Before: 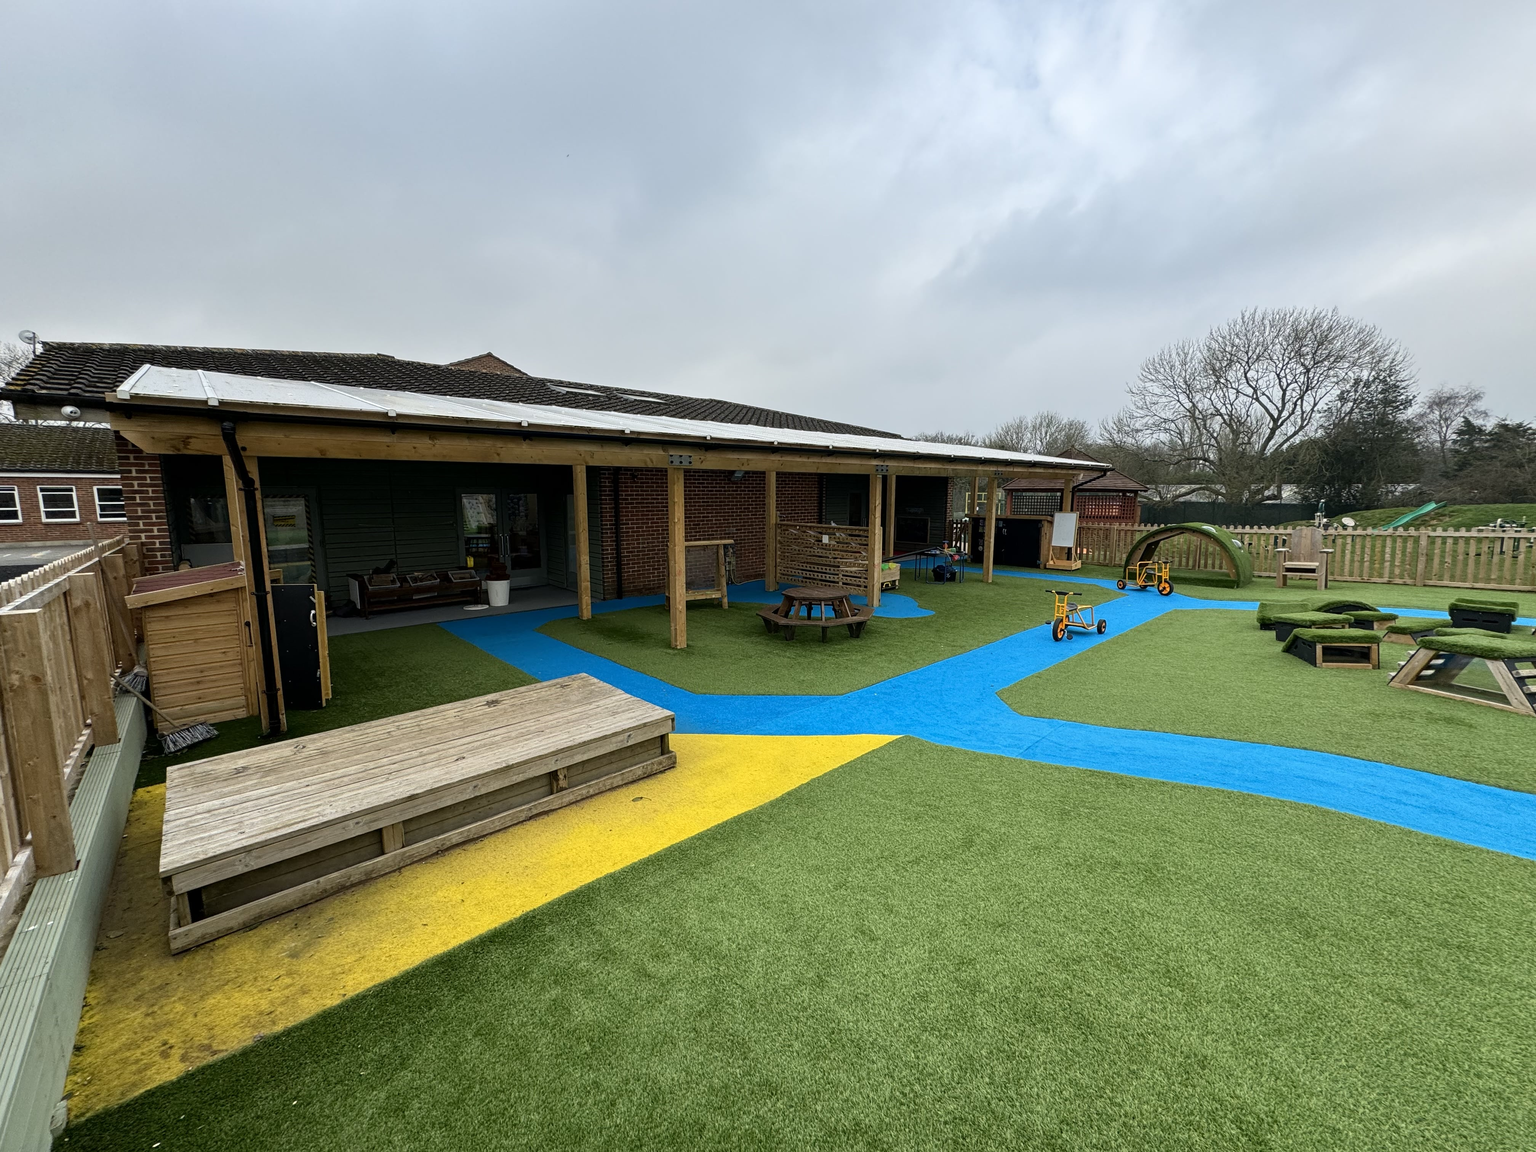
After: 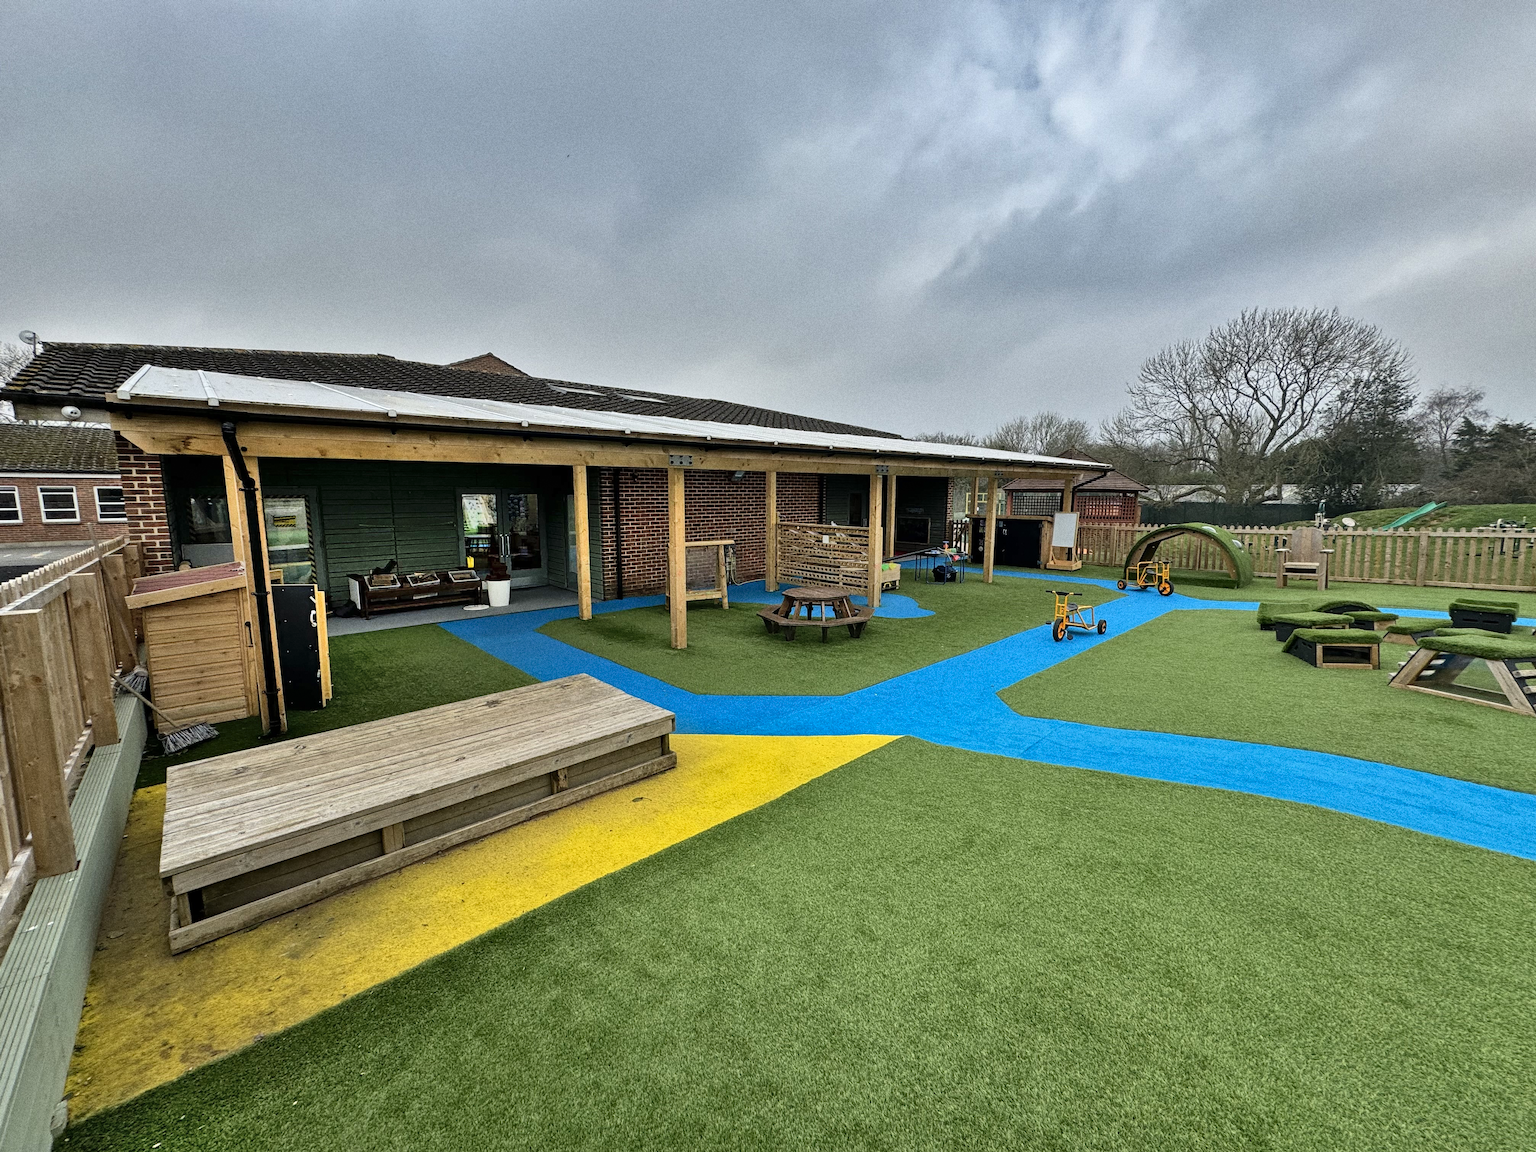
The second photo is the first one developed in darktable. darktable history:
grain: coarseness 0.09 ISO, strength 40%
shadows and highlights: shadows 75, highlights -60.85, soften with gaussian
